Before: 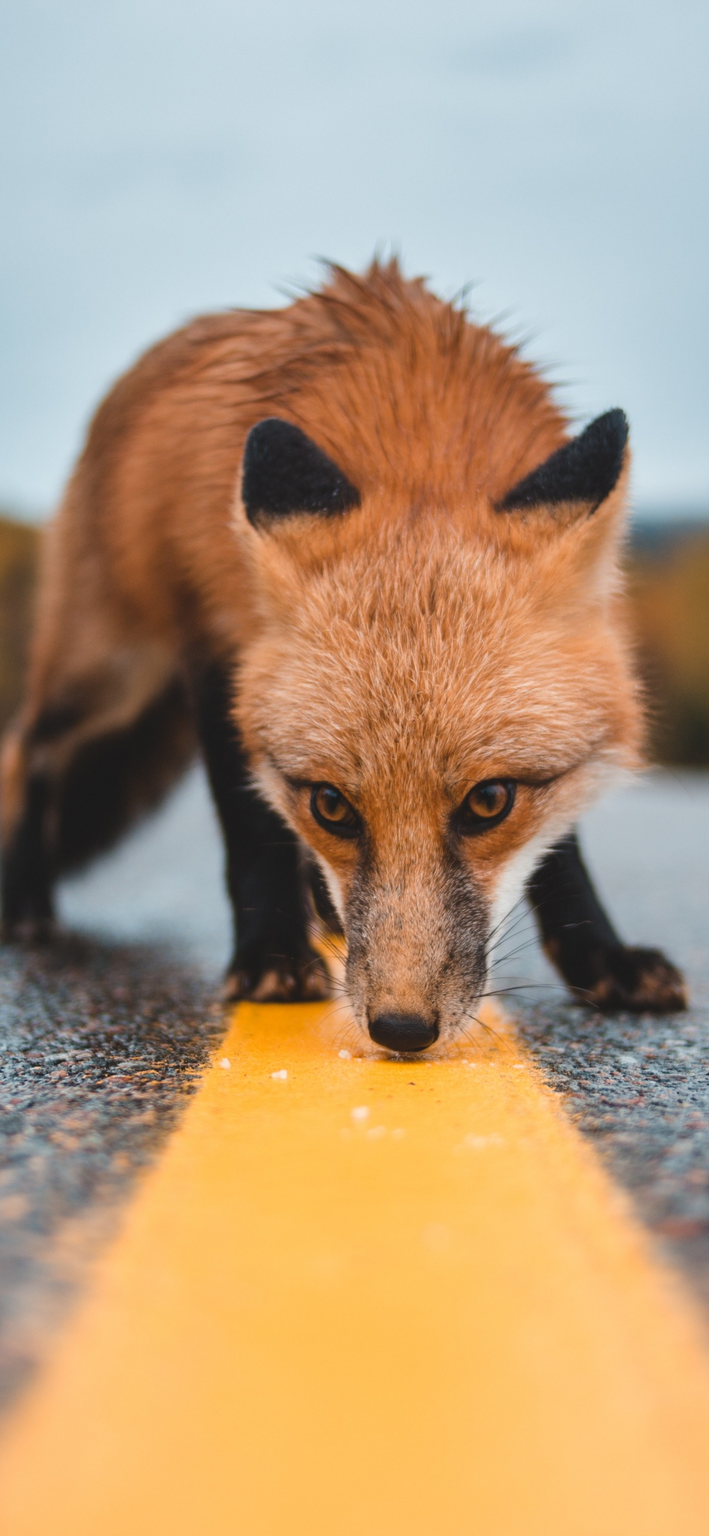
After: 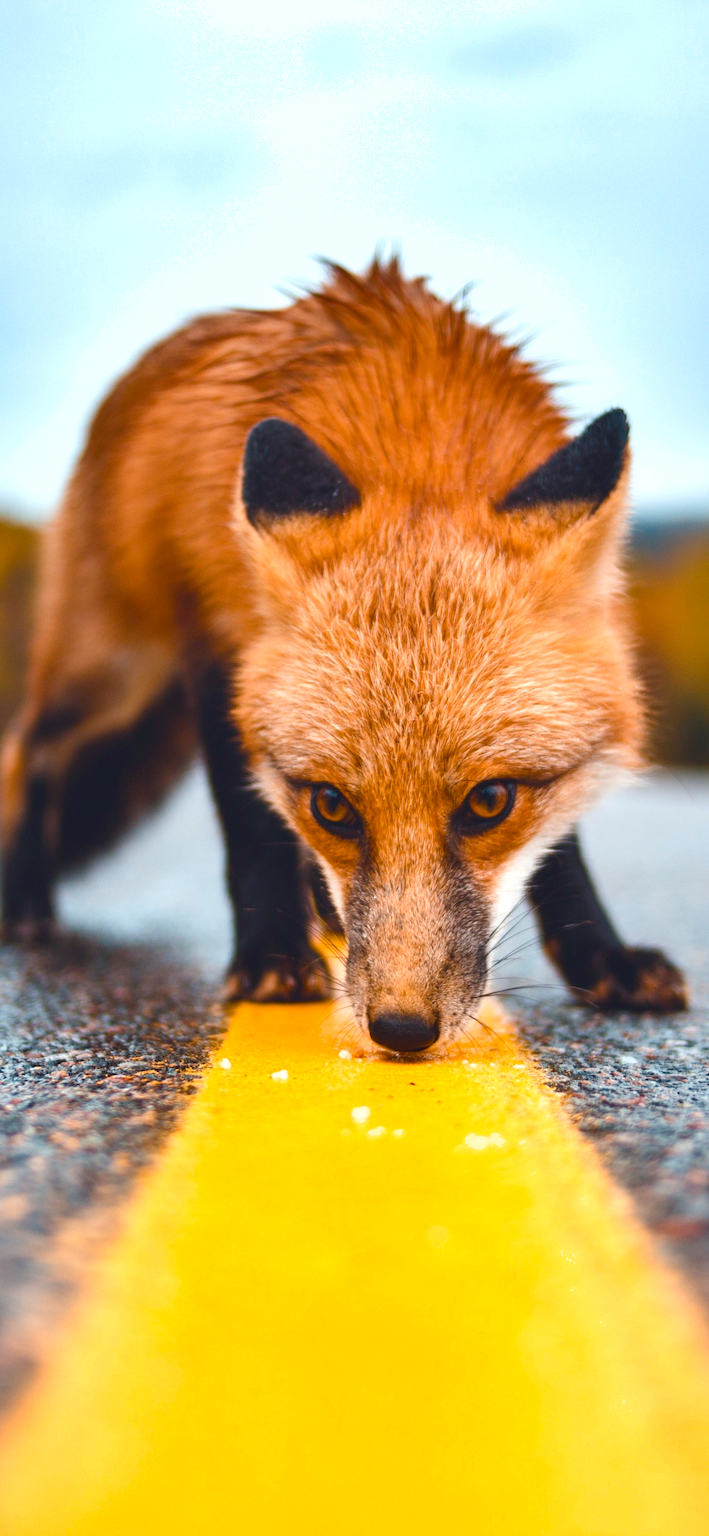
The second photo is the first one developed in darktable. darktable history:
shadows and highlights: shadows 11.78, white point adjustment 1.13, soften with gaussian
color balance rgb: power › chroma 0.298%, power › hue 23.34°, global offset › chroma 0.069%, global offset › hue 253.74°, linear chroma grading › global chroma 9.043%, perceptual saturation grading › global saturation 27.595%, perceptual saturation grading › highlights -25.518%, perceptual saturation grading › shadows 24.789%, perceptual brilliance grading › highlights 10.343%, perceptual brilliance grading › shadows -5.02%, contrast -9.603%
exposure: black level correction 0.003, exposure 0.39 EV, compensate exposure bias true, compensate highlight preservation false
